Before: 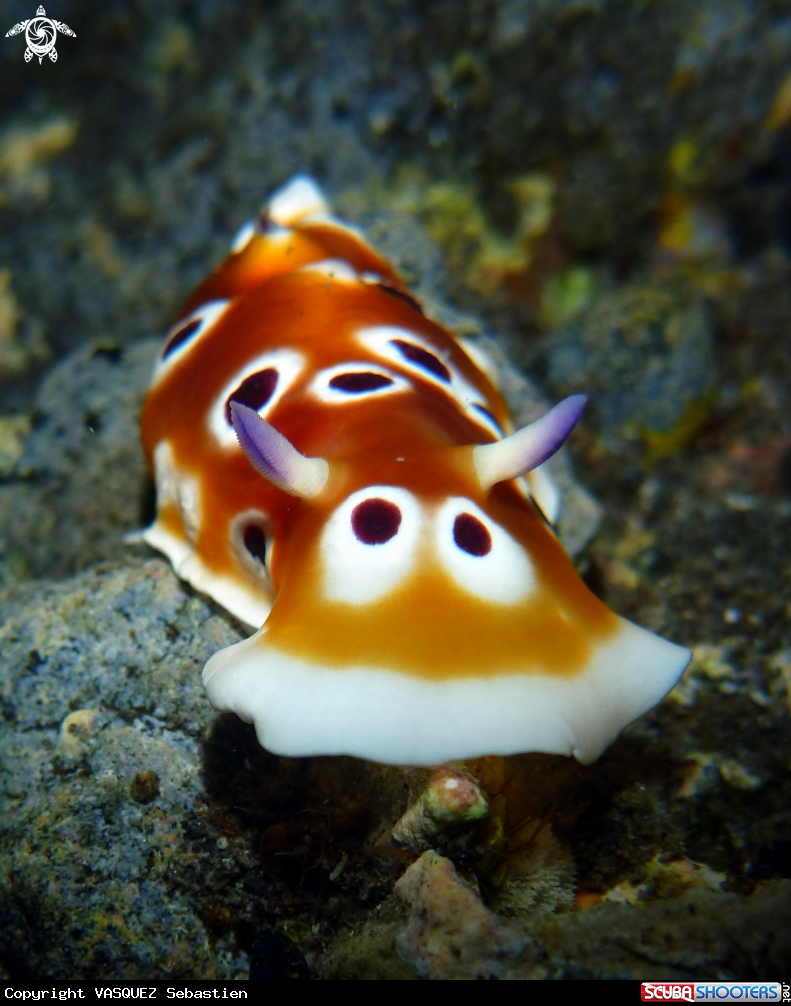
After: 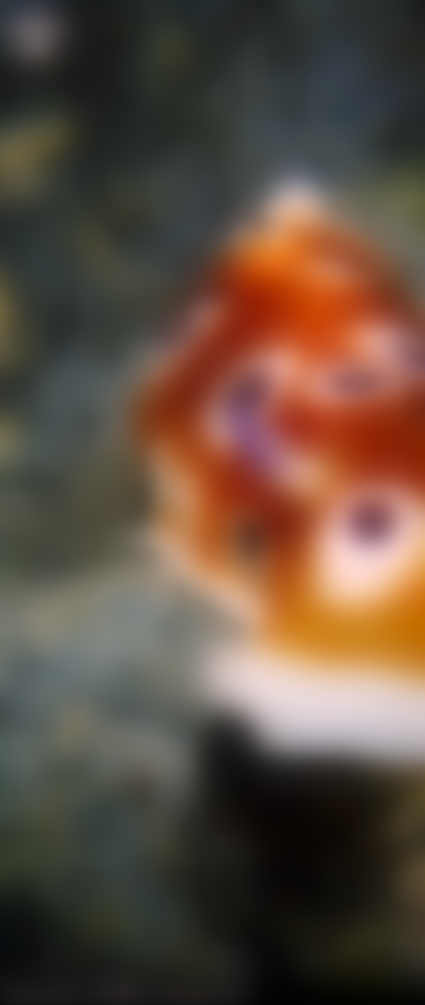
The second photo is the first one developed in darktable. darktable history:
color correction: highlights a* 14.52, highlights b* 4.84
crop: left 0.587%, right 45.588%, bottom 0.086%
lowpass: radius 16, unbound 0
